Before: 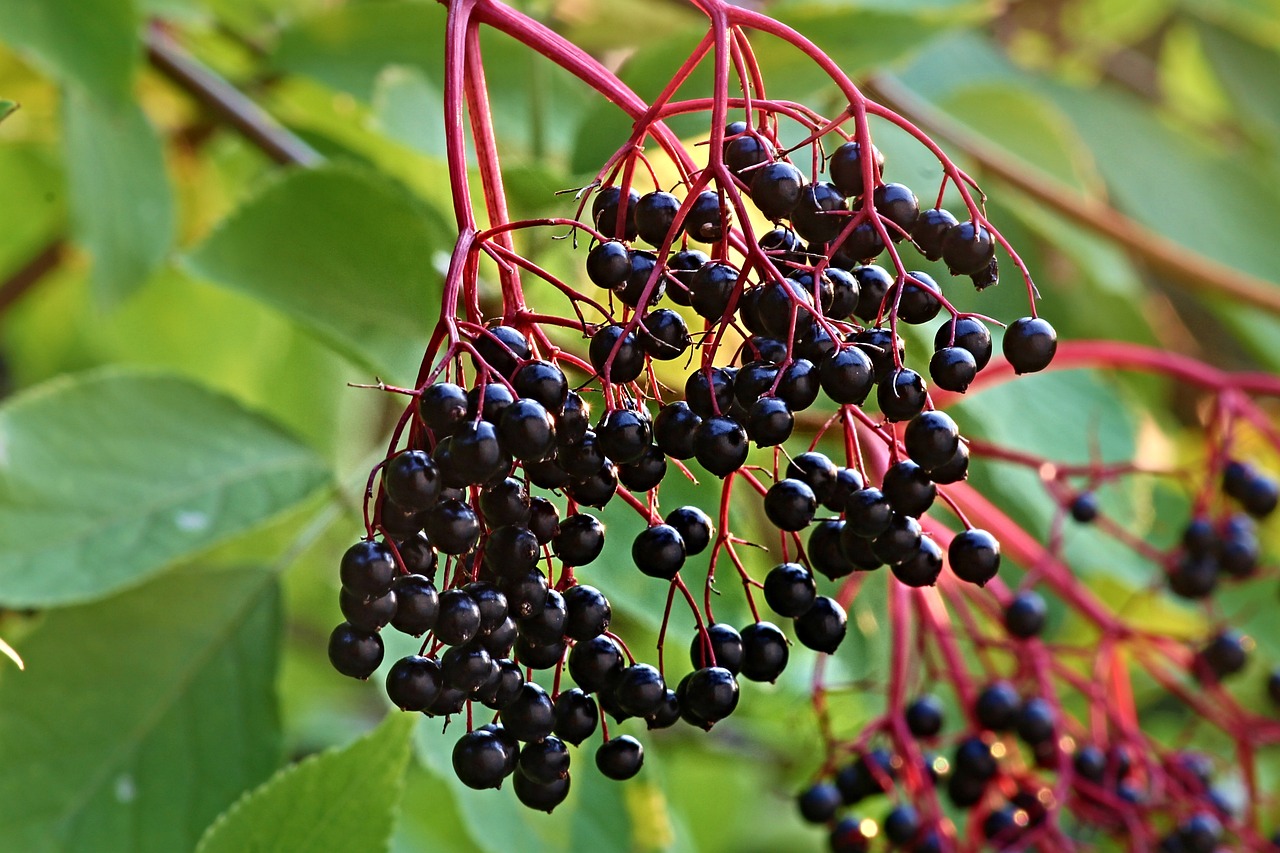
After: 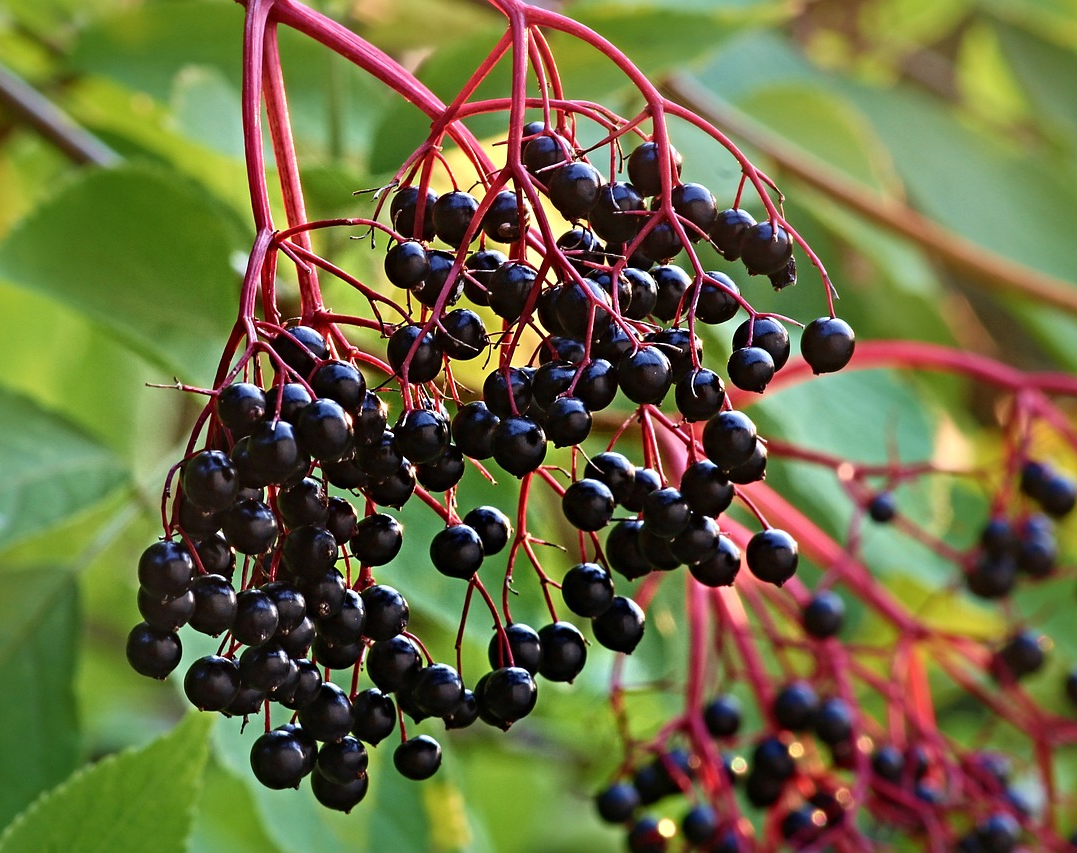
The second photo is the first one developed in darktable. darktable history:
crop: left 15.843%
